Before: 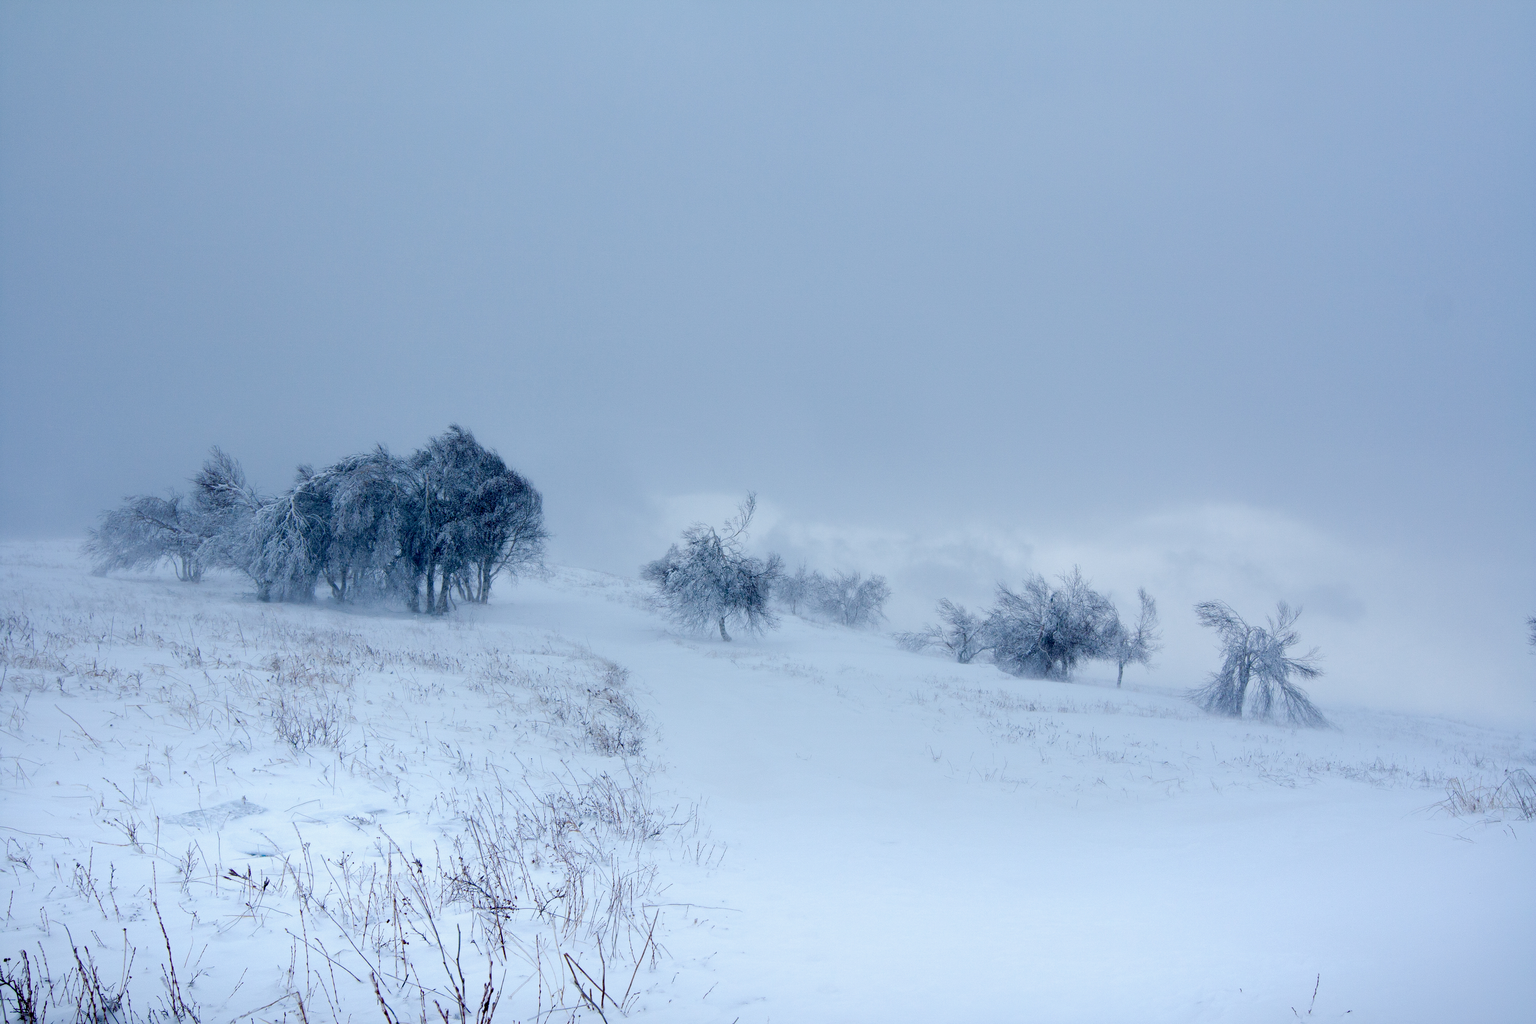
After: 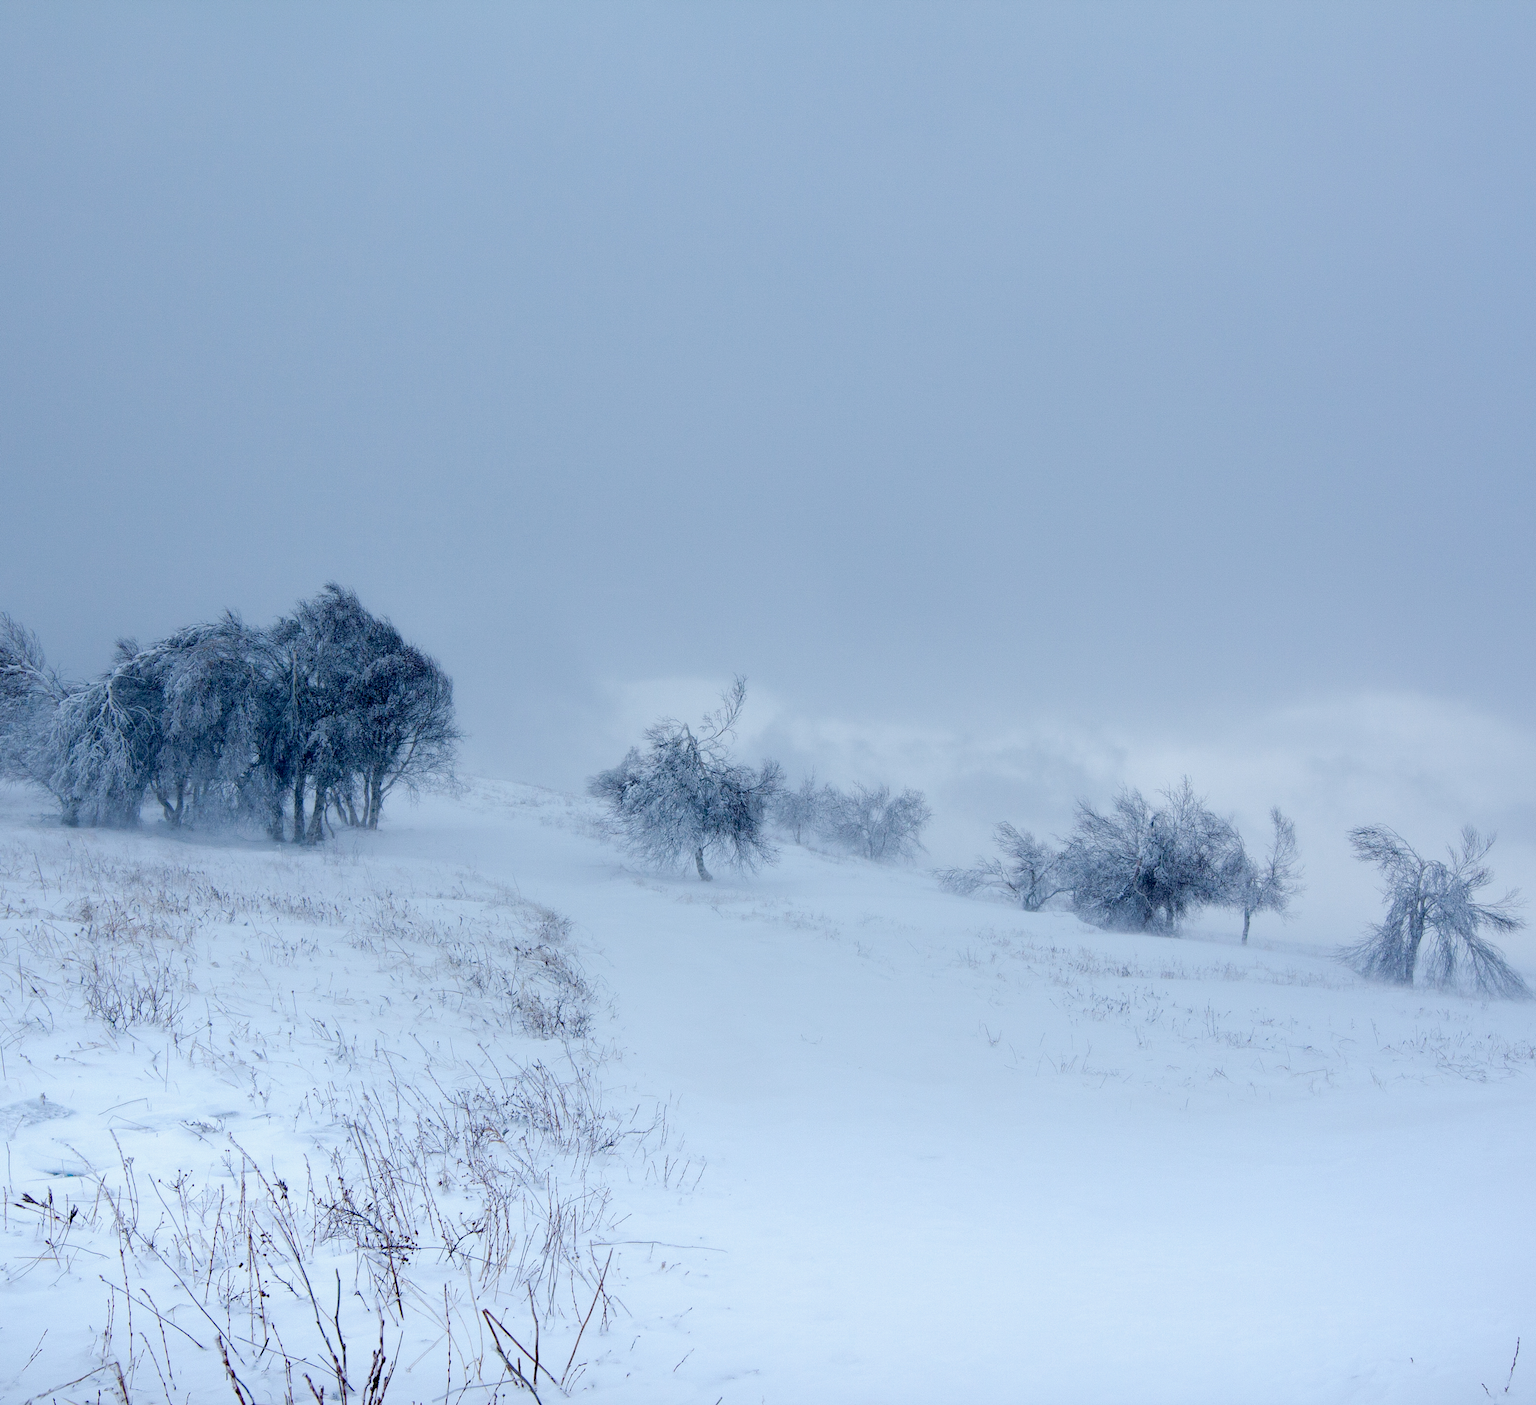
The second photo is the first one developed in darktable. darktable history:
crop: left 13.863%, top 0%, right 13.294%
